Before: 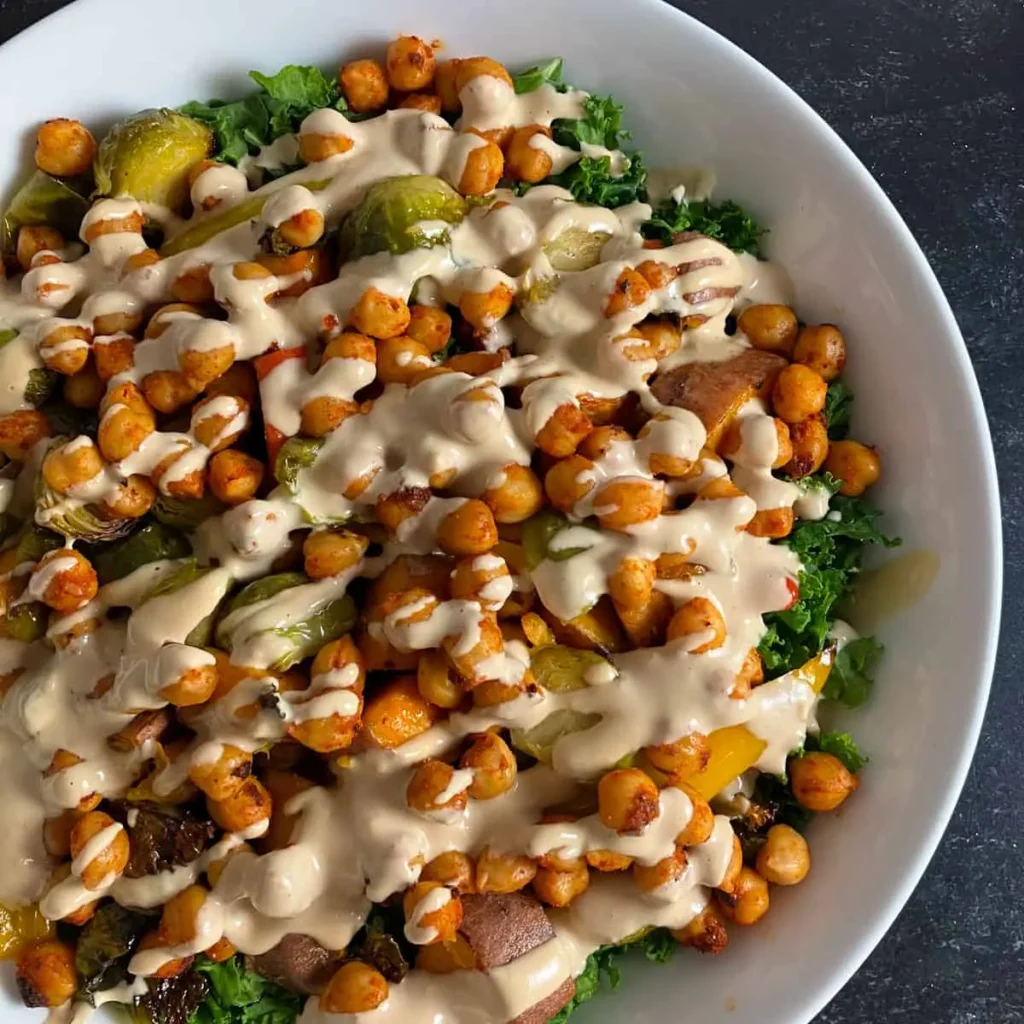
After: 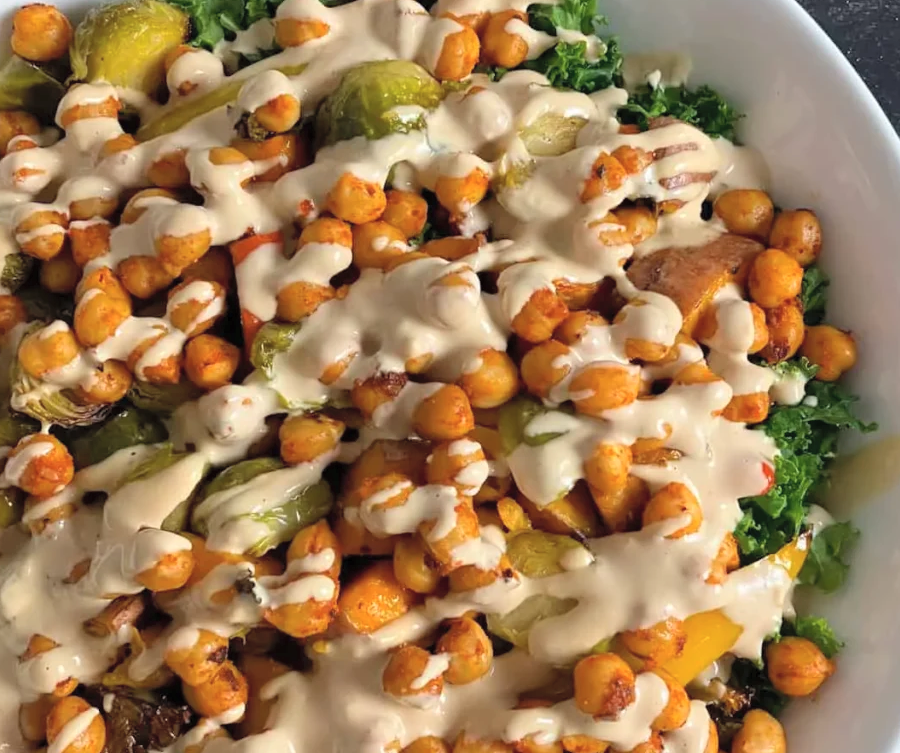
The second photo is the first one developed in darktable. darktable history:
crop and rotate: left 2.425%, top 11.305%, right 9.6%, bottom 15.08%
contrast brightness saturation: brightness 0.15
